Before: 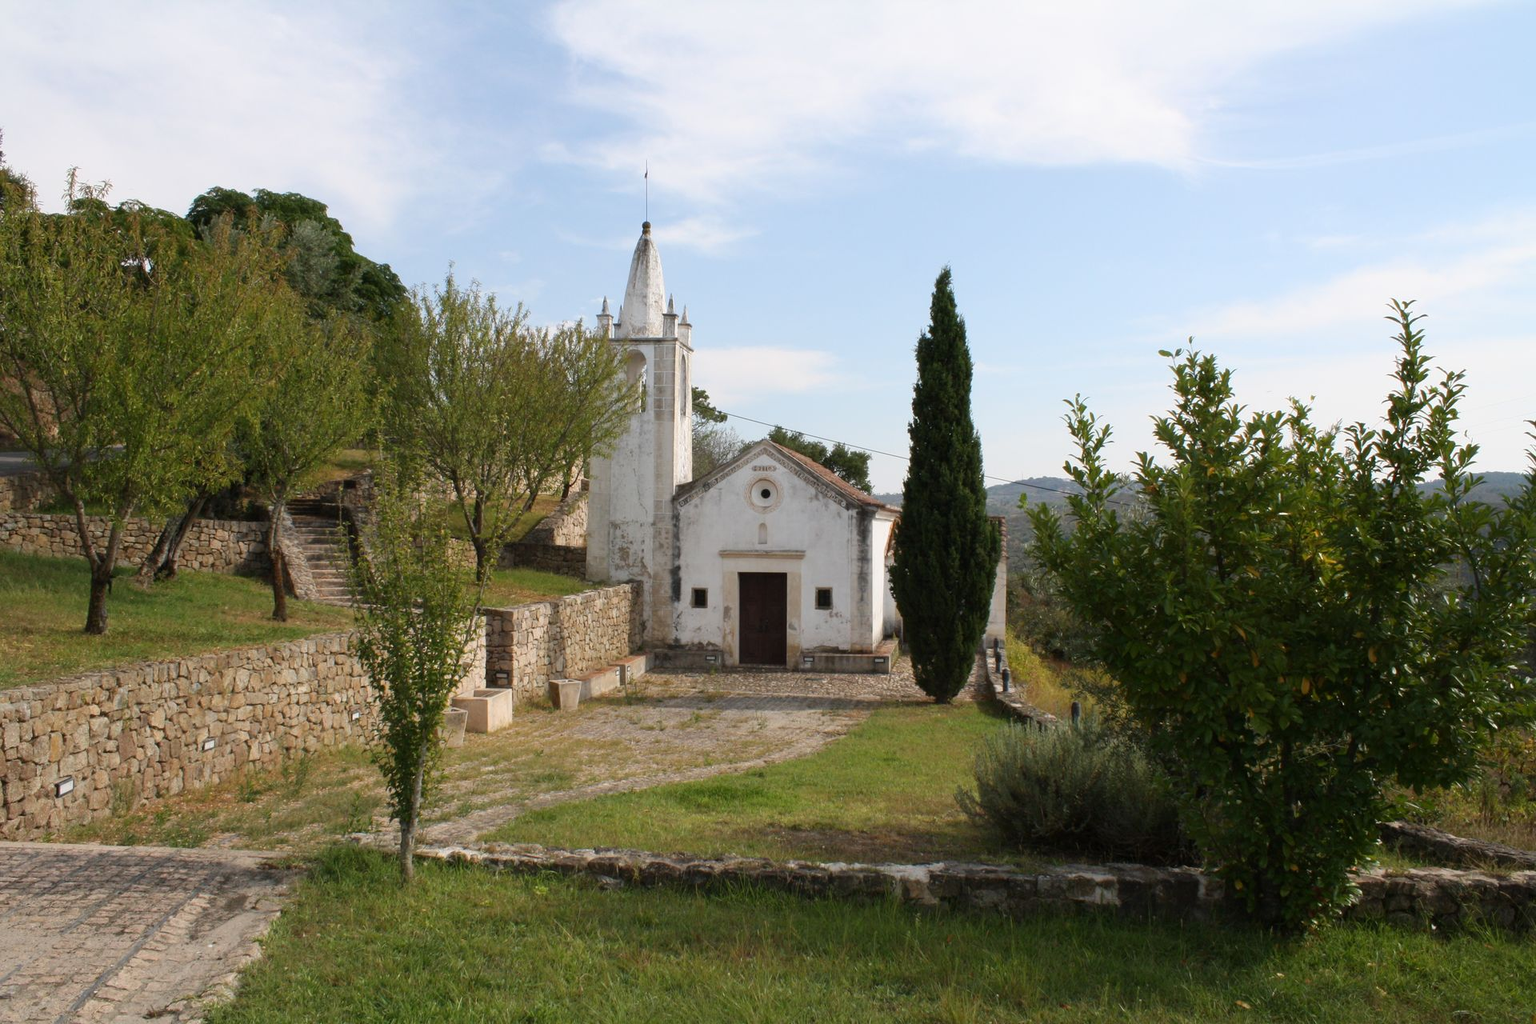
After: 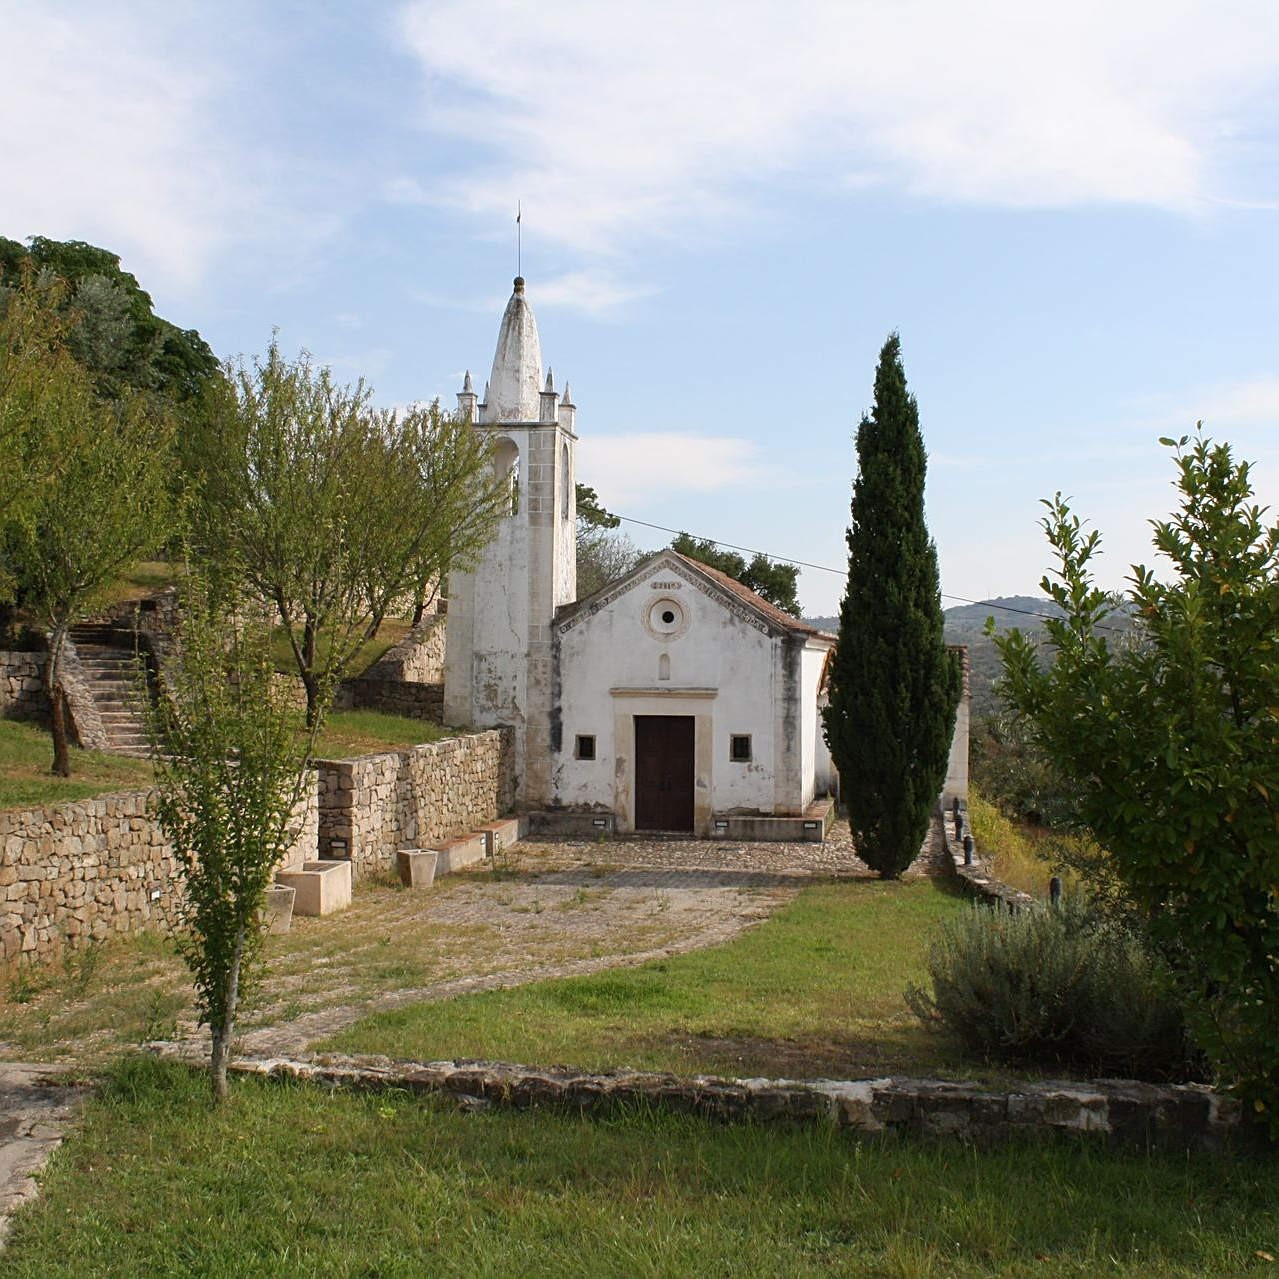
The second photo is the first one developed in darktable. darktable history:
tone equalizer: on, module defaults
crop and rotate: left 15.055%, right 18.278%
sharpen: on, module defaults
